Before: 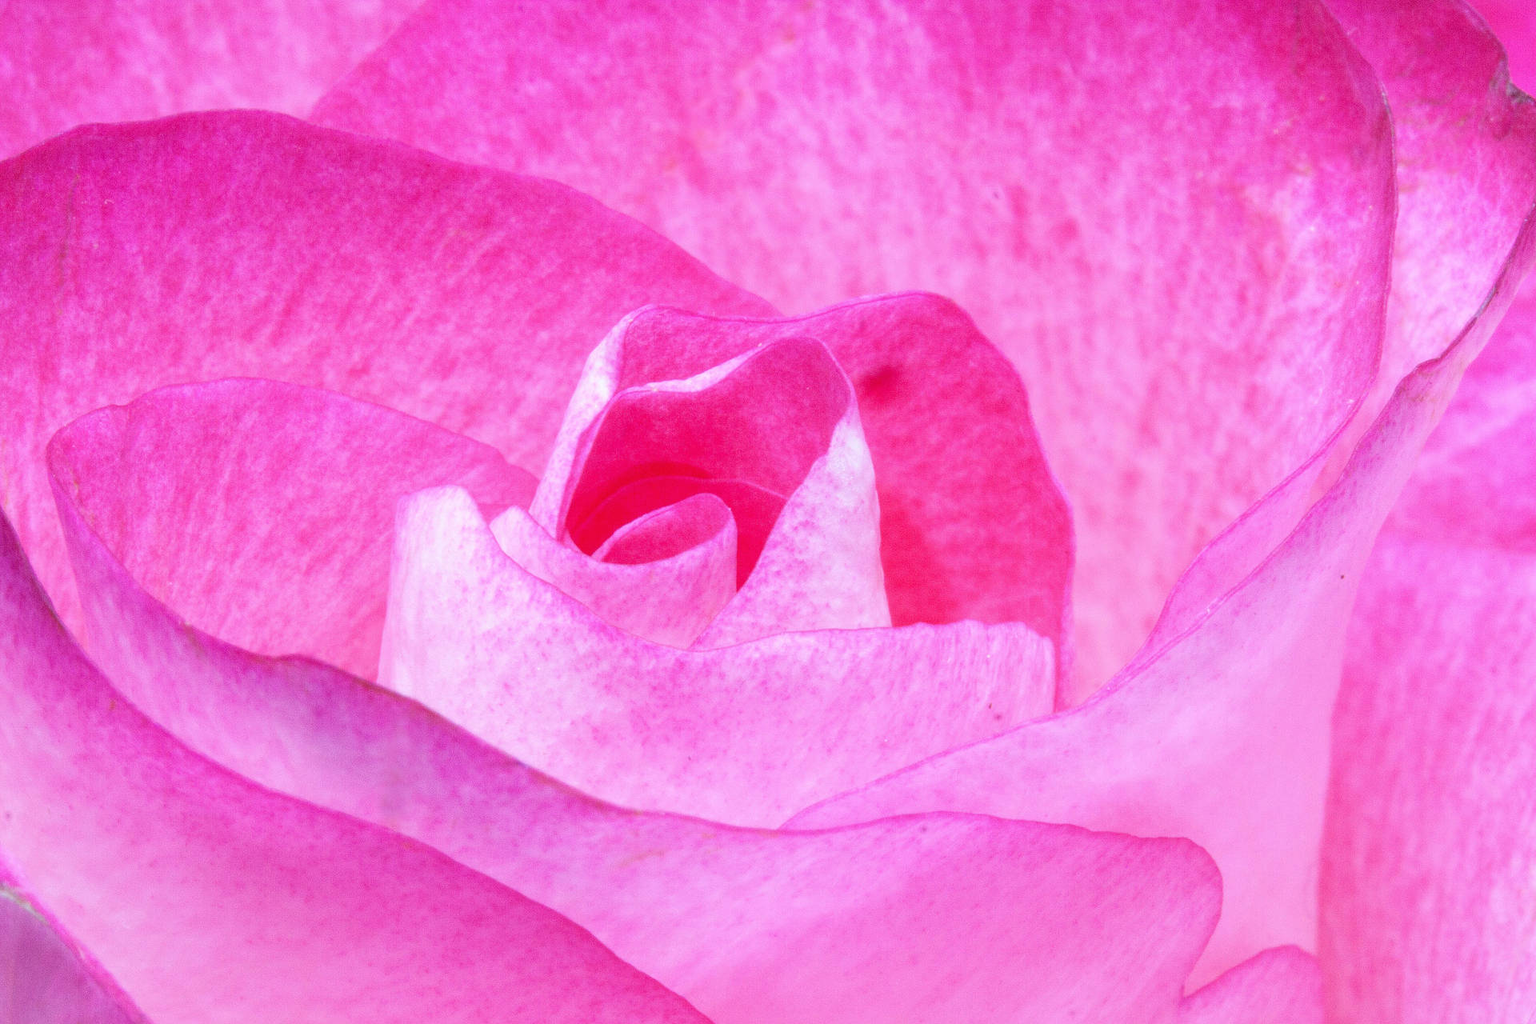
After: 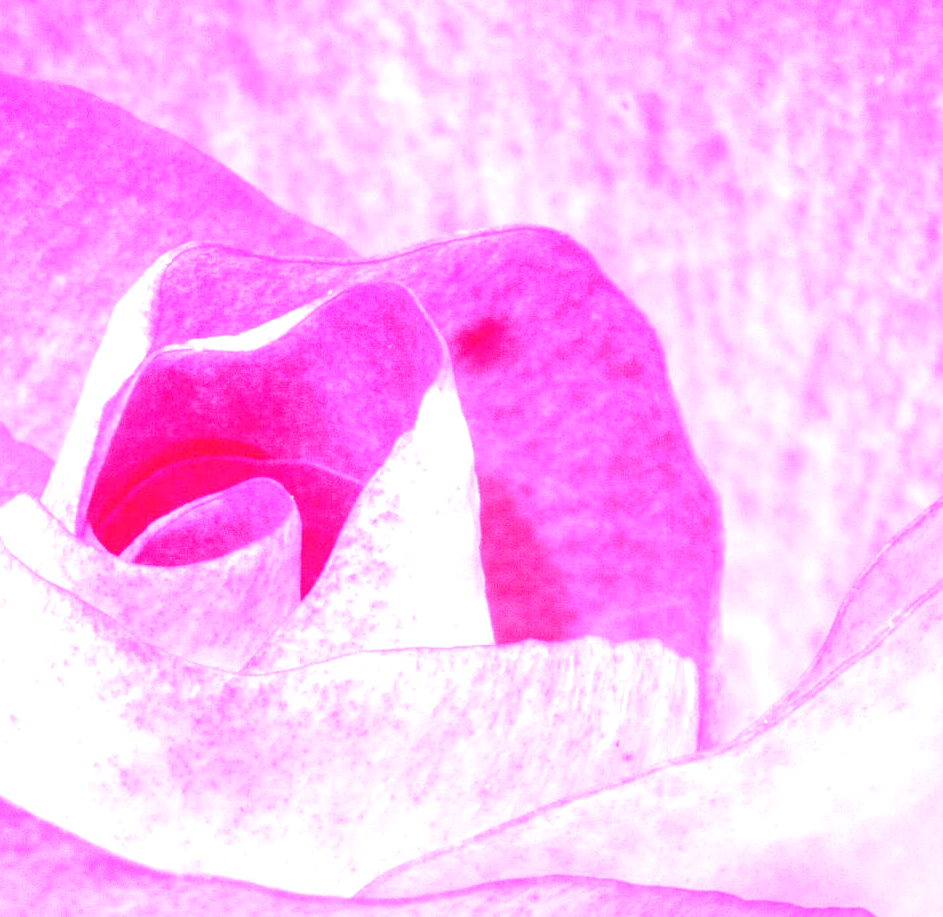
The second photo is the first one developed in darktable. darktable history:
crop: left 32.322%, top 10.935%, right 18.525%, bottom 17.388%
exposure: black level correction 0, exposure 1.485 EV, compensate exposure bias true, compensate highlight preservation false
